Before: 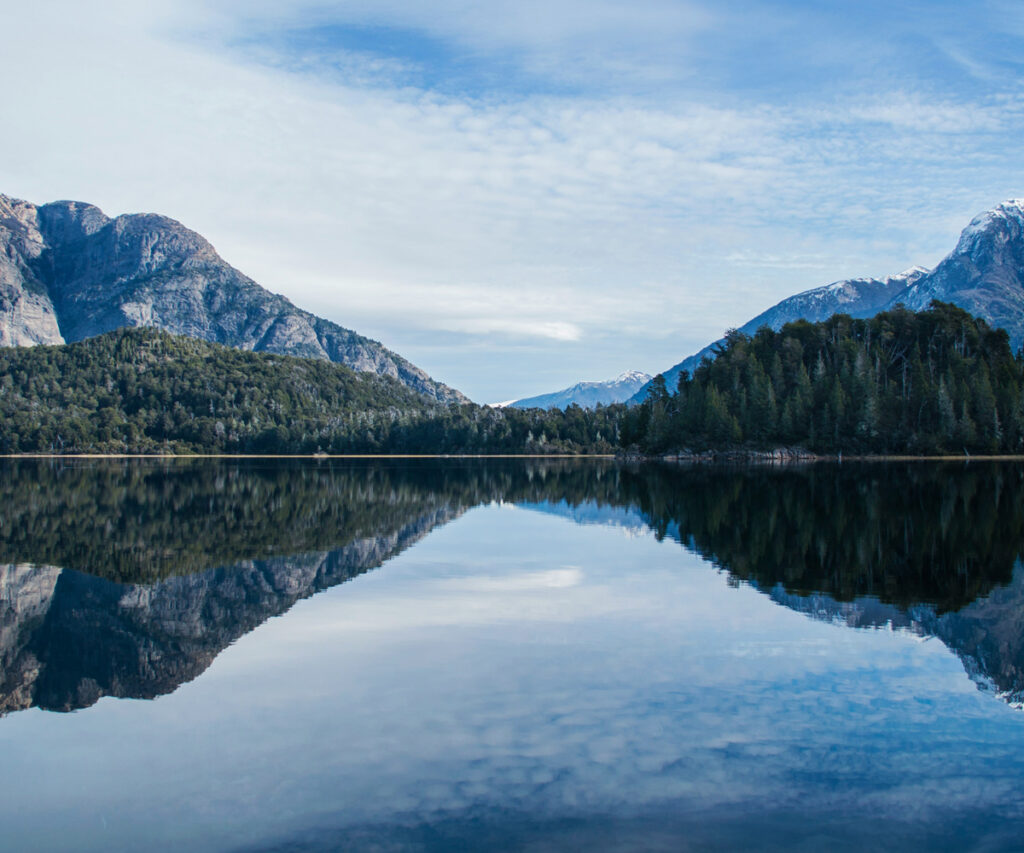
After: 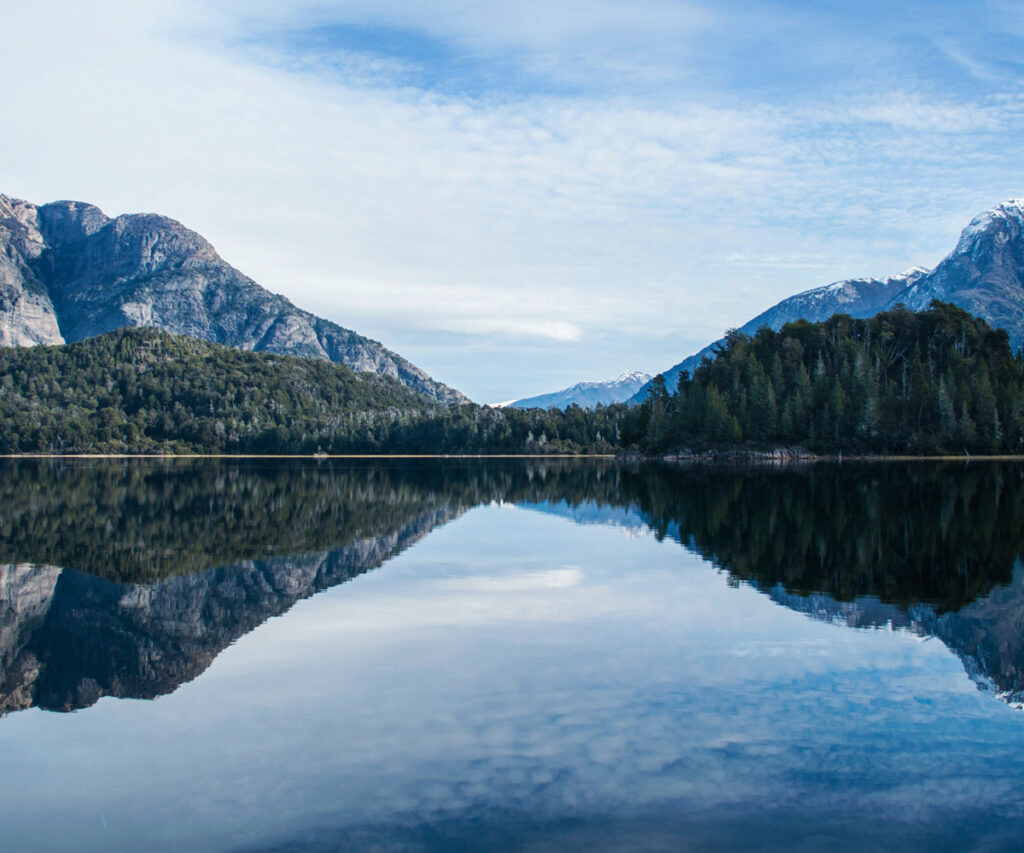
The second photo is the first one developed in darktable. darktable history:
shadows and highlights: shadows 1.65, highlights 38.37
